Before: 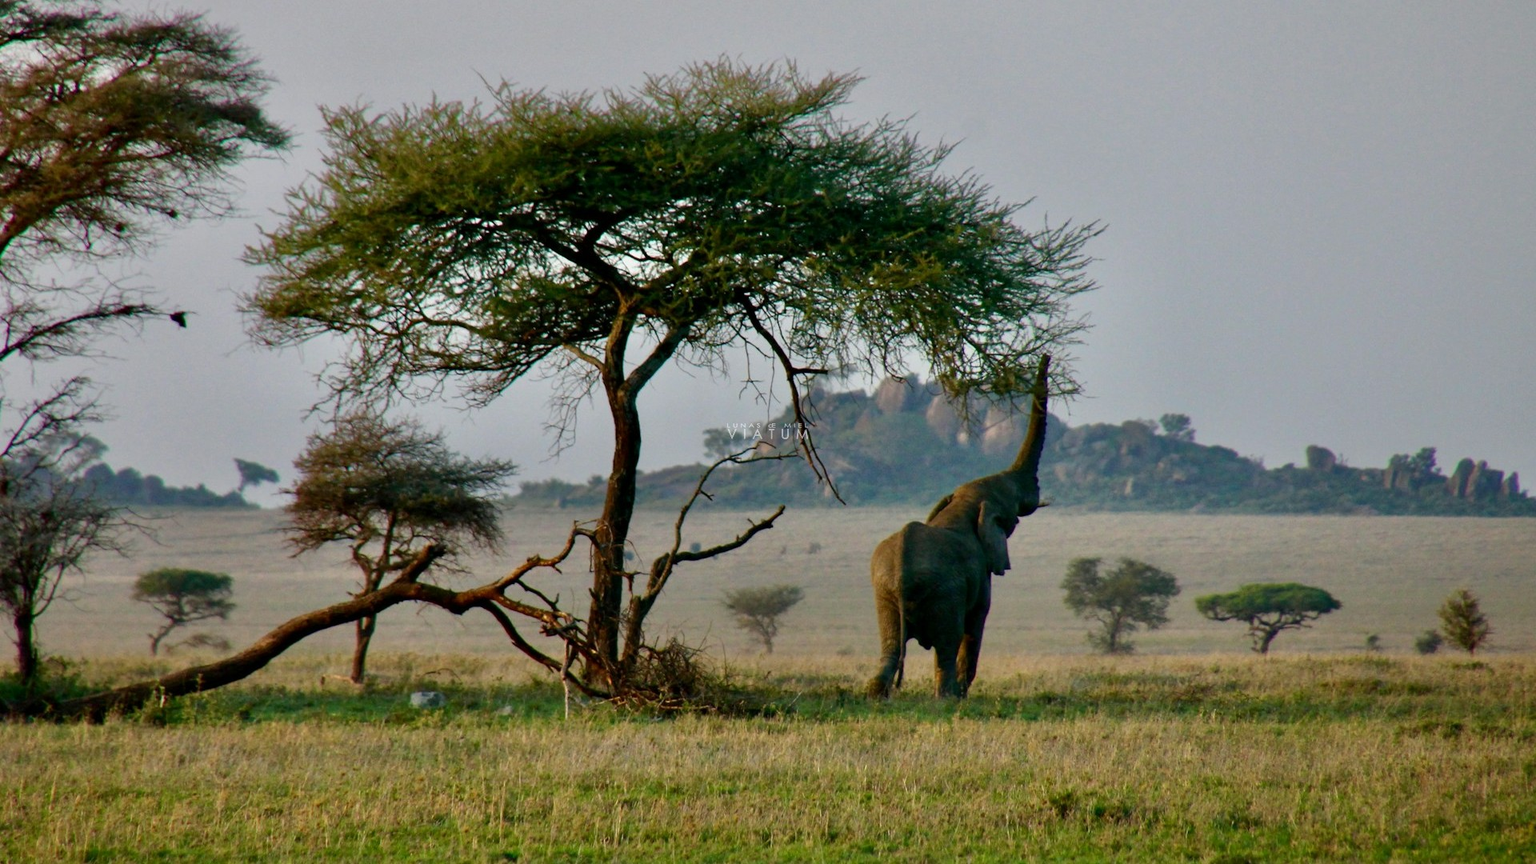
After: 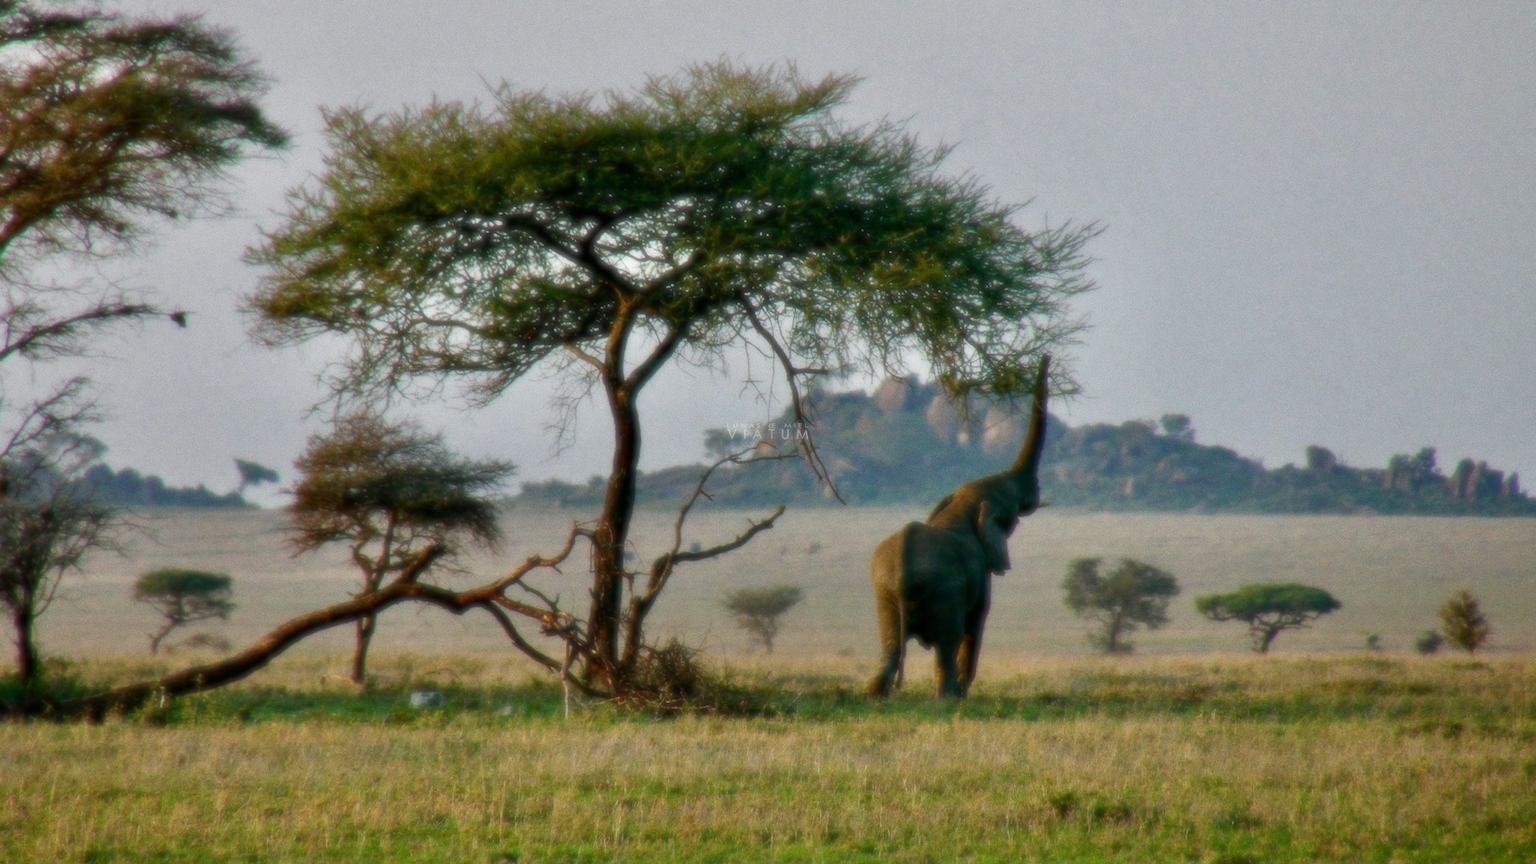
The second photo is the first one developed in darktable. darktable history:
soften: size 8.67%, mix 49%
grain: coarseness 0.09 ISO, strength 40%
